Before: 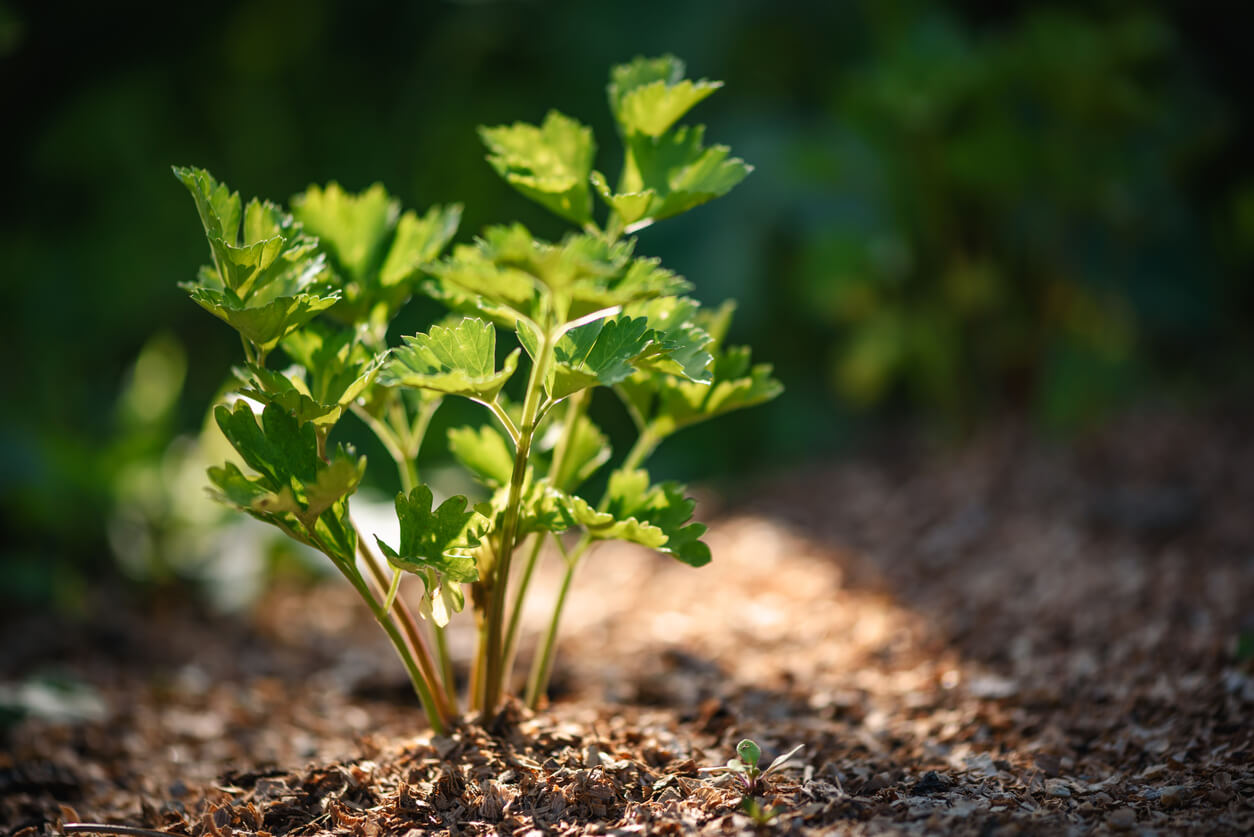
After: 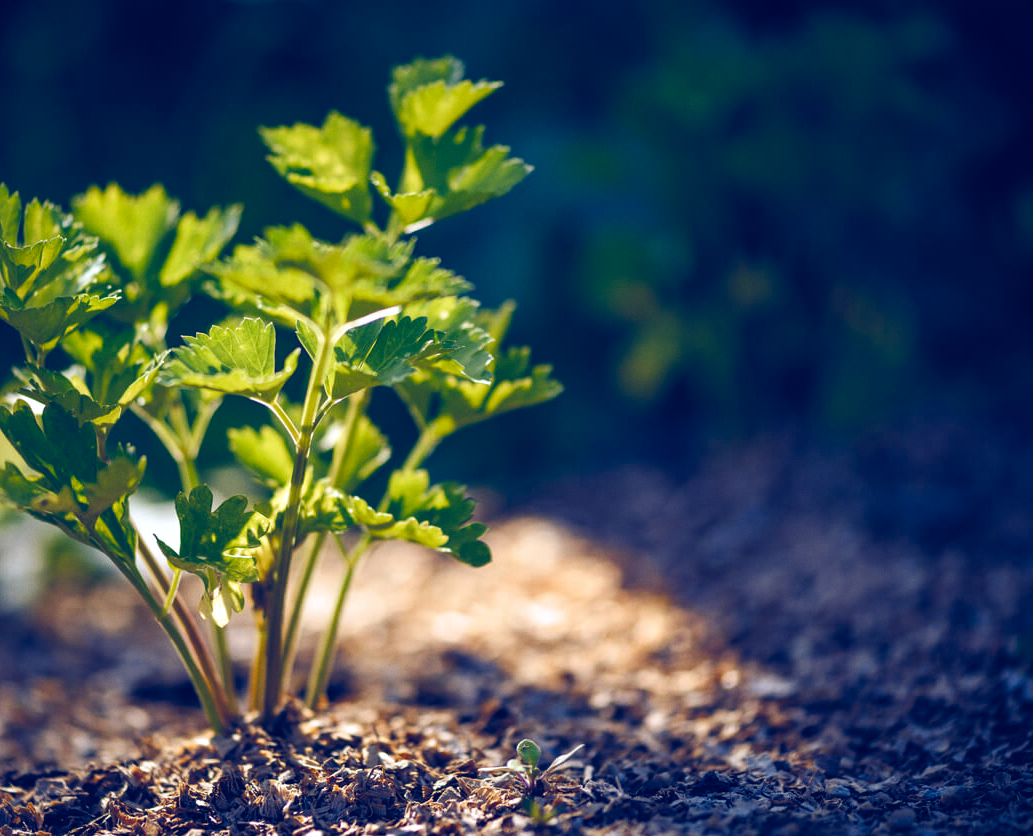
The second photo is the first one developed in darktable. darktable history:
color balance rgb: shadows lift › luminance -41.13%, shadows lift › chroma 14.13%, shadows lift › hue 260°, power › luminance -3.76%, power › chroma 0.56%, power › hue 40.37°, highlights gain › luminance 16.81%, highlights gain › chroma 2.94%, highlights gain › hue 260°, global offset › luminance -0.29%, global offset › chroma 0.31%, global offset › hue 260°, perceptual saturation grading › global saturation 20%, perceptual saturation grading › highlights -13.92%, perceptual saturation grading › shadows 50%
crop: left 17.582%, bottom 0.031%
grain: coarseness 14.57 ISO, strength 8.8%
exposure: black level correction -0.015, exposure -0.125 EV, compensate highlight preservation false
color contrast: green-magenta contrast 0.8, blue-yellow contrast 1.1, unbound 0
